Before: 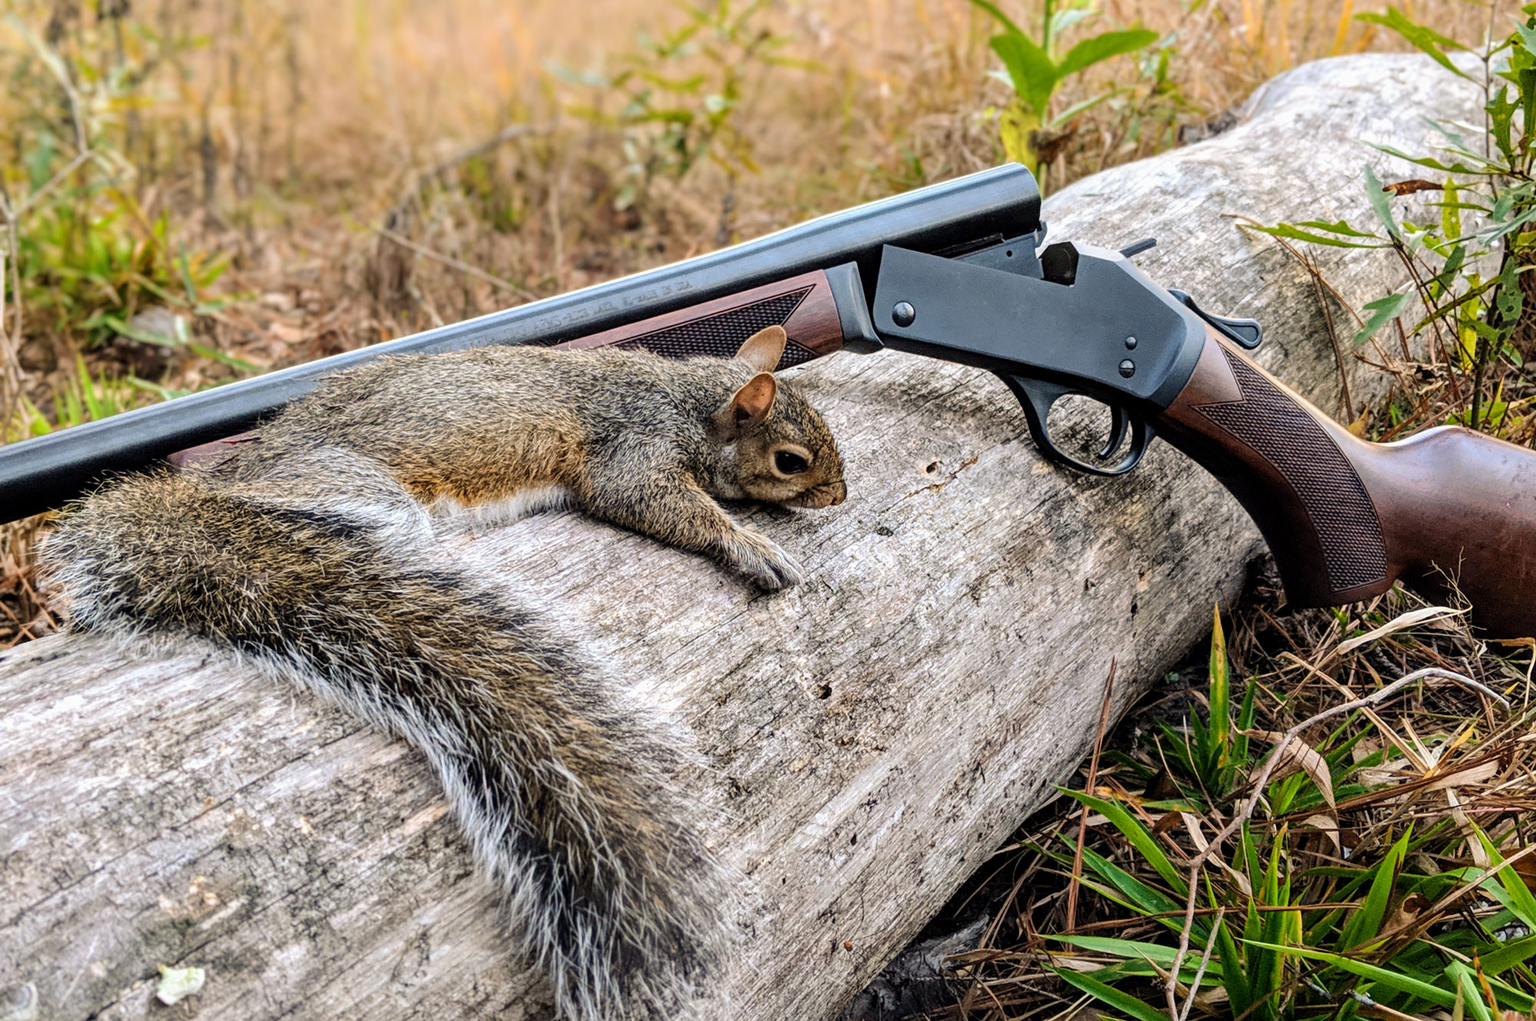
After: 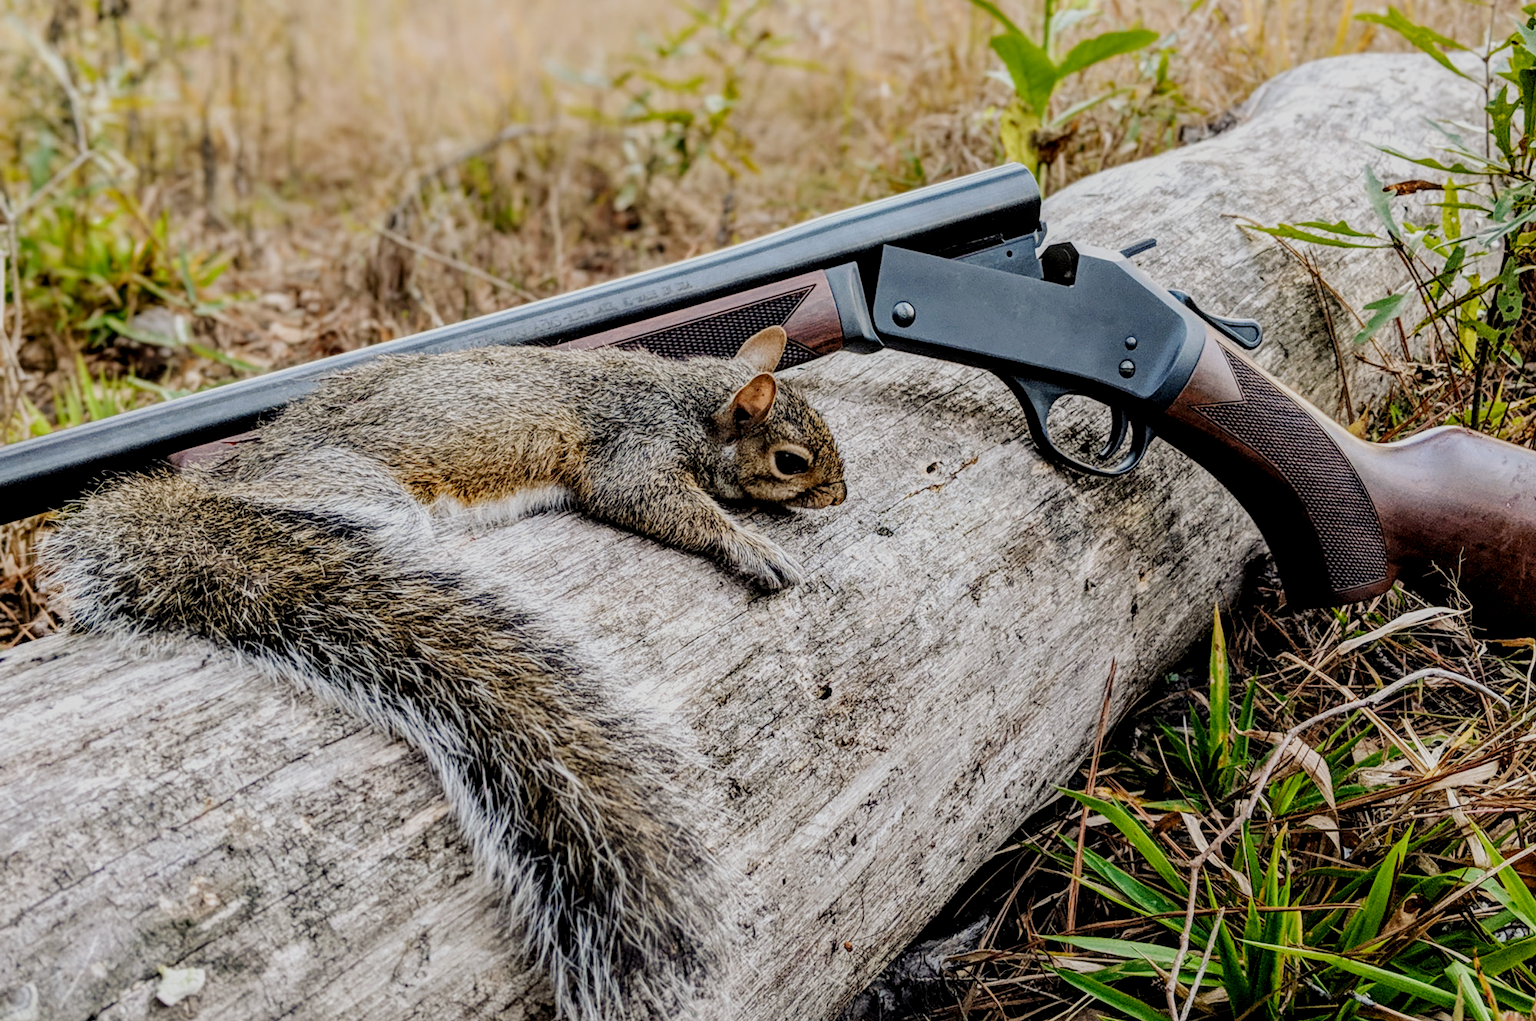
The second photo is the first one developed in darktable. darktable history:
filmic rgb: black relative exposure -7.65 EV, white relative exposure 4.56 EV, hardness 3.61, add noise in highlights 0.001, preserve chrominance no, color science v3 (2019), use custom middle-gray values true, iterations of high-quality reconstruction 0, contrast in highlights soft
local contrast: detail 130%
